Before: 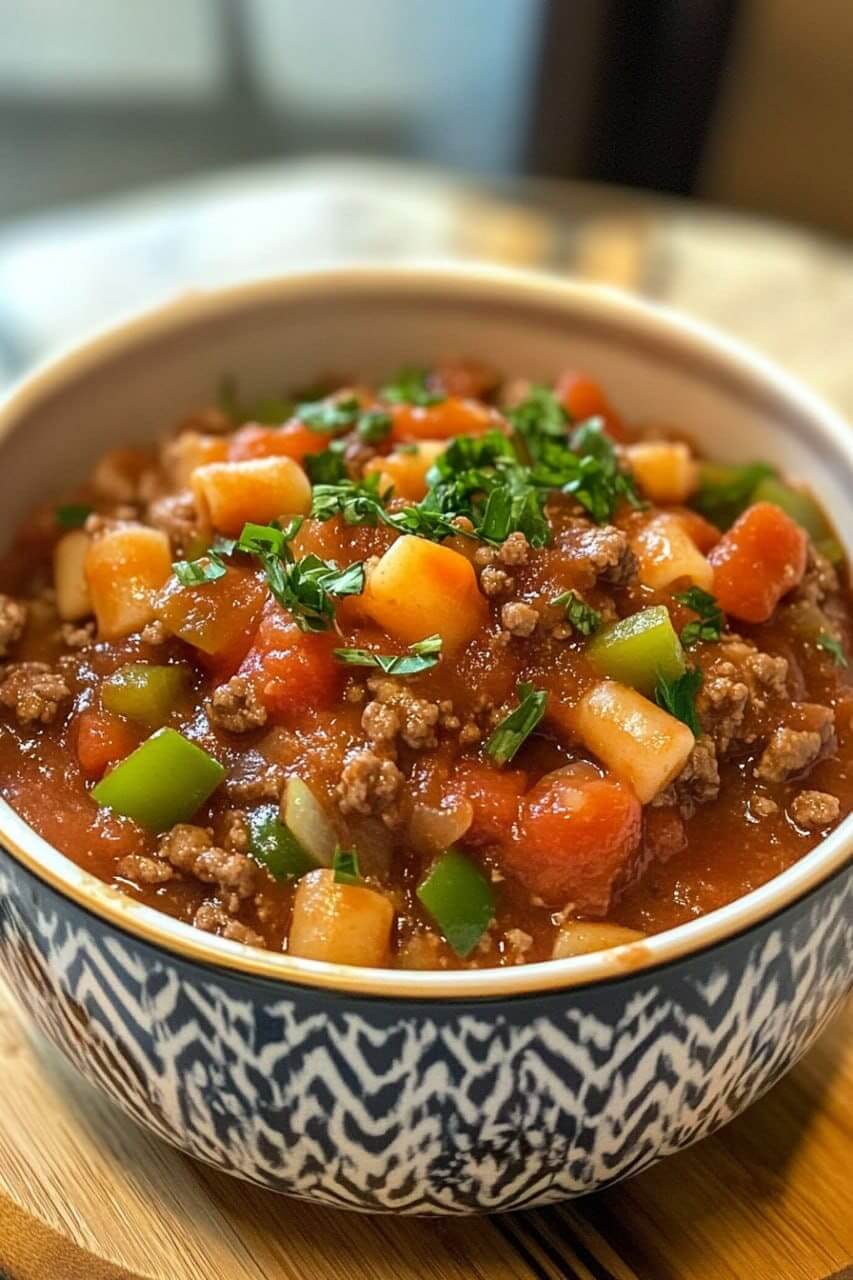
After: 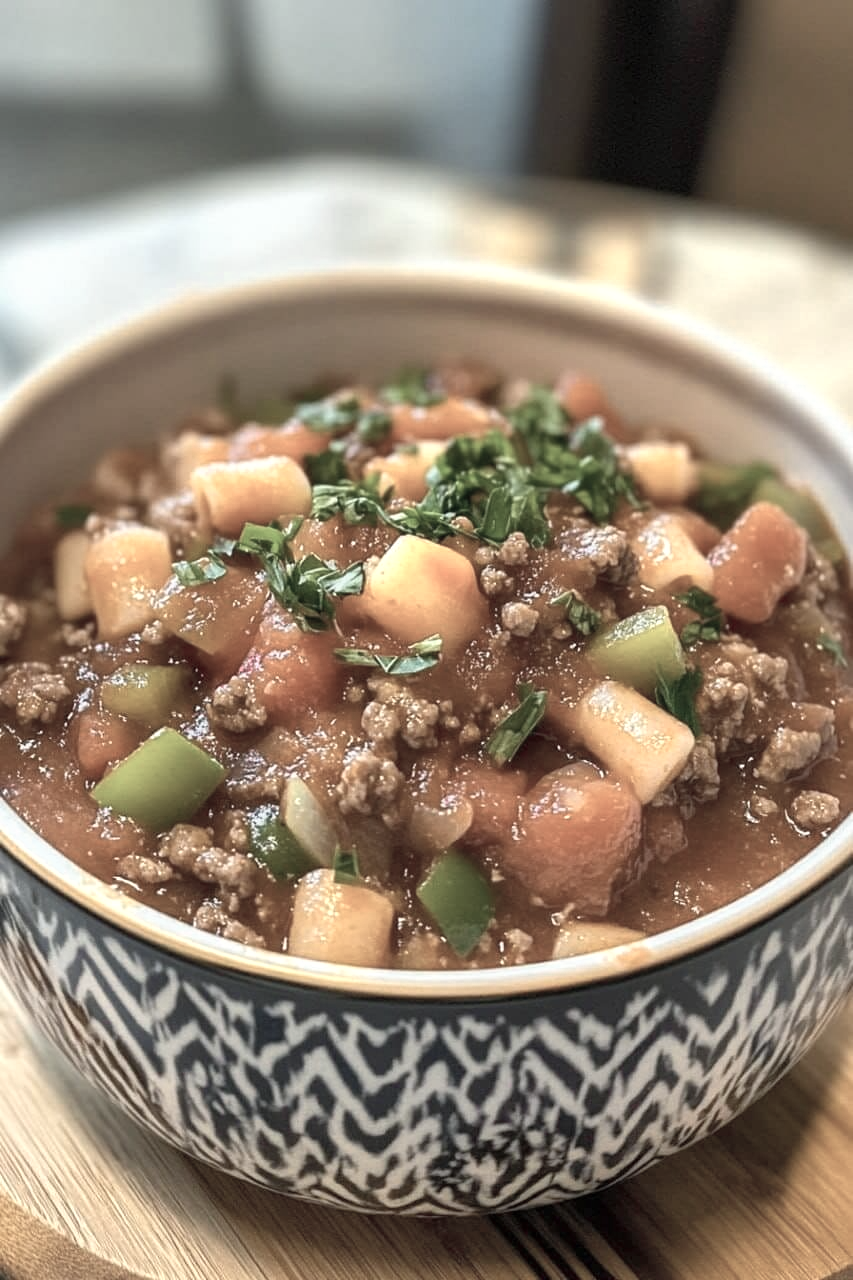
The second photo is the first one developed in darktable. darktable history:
color zones: curves: ch0 [(0, 0.6) (0.129, 0.585) (0.193, 0.596) (0.429, 0.5) (0.571, 0.5) (0.714, 0.5) (0.857, 0.5) (1, 0.6)]; ch1 [(0, 0.453) (0.112, 0.245) (0.213, 0.252) (0.429, 0.233) (0.571, 0.231) (0.683, 0.242) (0.857, 0.296) (1, 0.453)]
shadows and highlights: shadows 43.06, highlights 6.94
